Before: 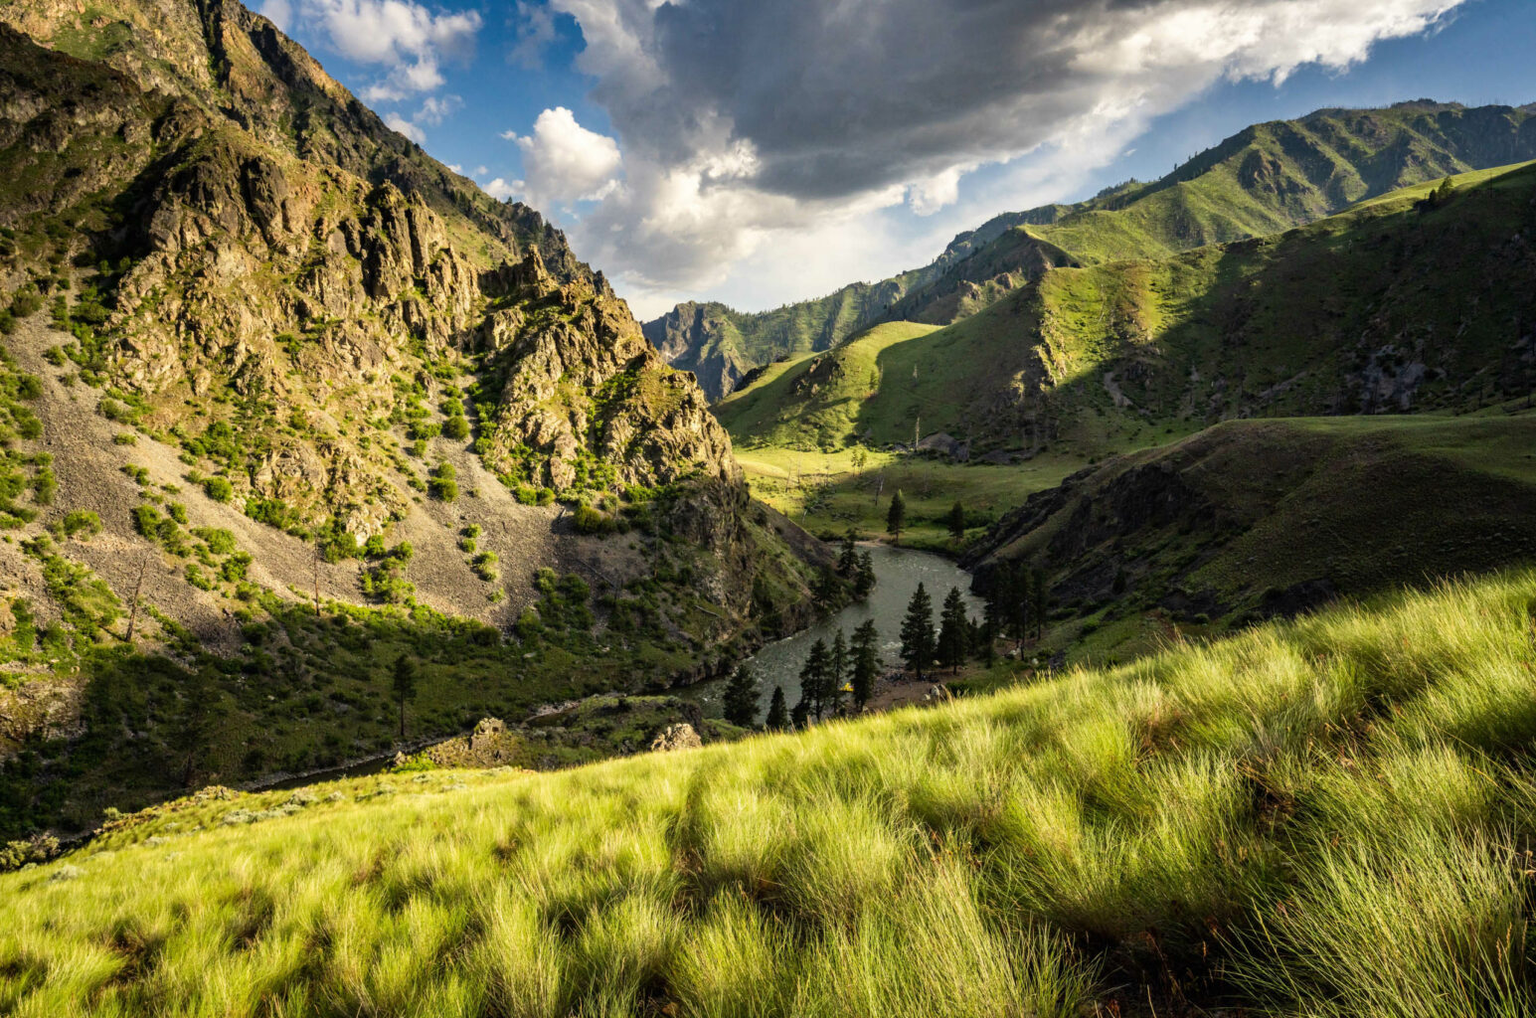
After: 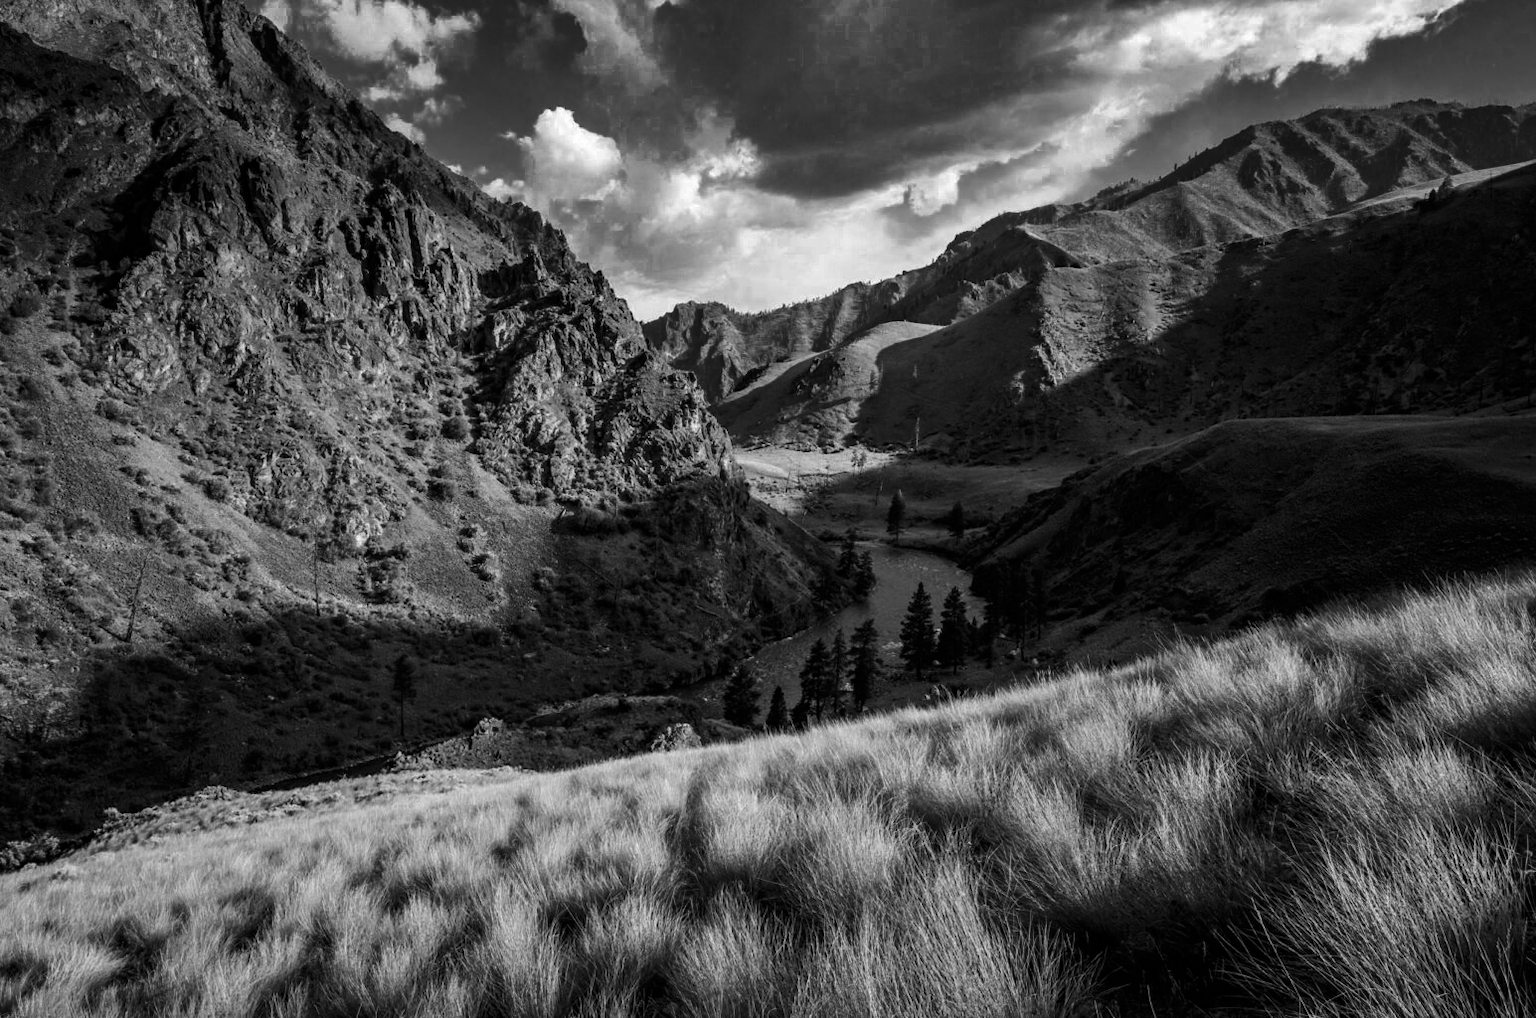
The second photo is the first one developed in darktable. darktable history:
color zones: curves: ch0 [(0.002, 0.589) (0.107, 0.484) (0.146, 0.249) (0.217, 0.352) (0.309, 0.525) (0.39, 0.404) (0.455, 0.169) (0.597, 0.055) (0.724, 0.212) (0.775, 0.691) (0.869, 0.571) (1, 0.587)]; ch1 [(0, 0) (0.143, 0) (0.286, 0) (0.429, 0) (0.571, 0) (0.714, 0) (0.857, 0)]
contrast brightness saturation: brightness -0.251, saturation 0.2
